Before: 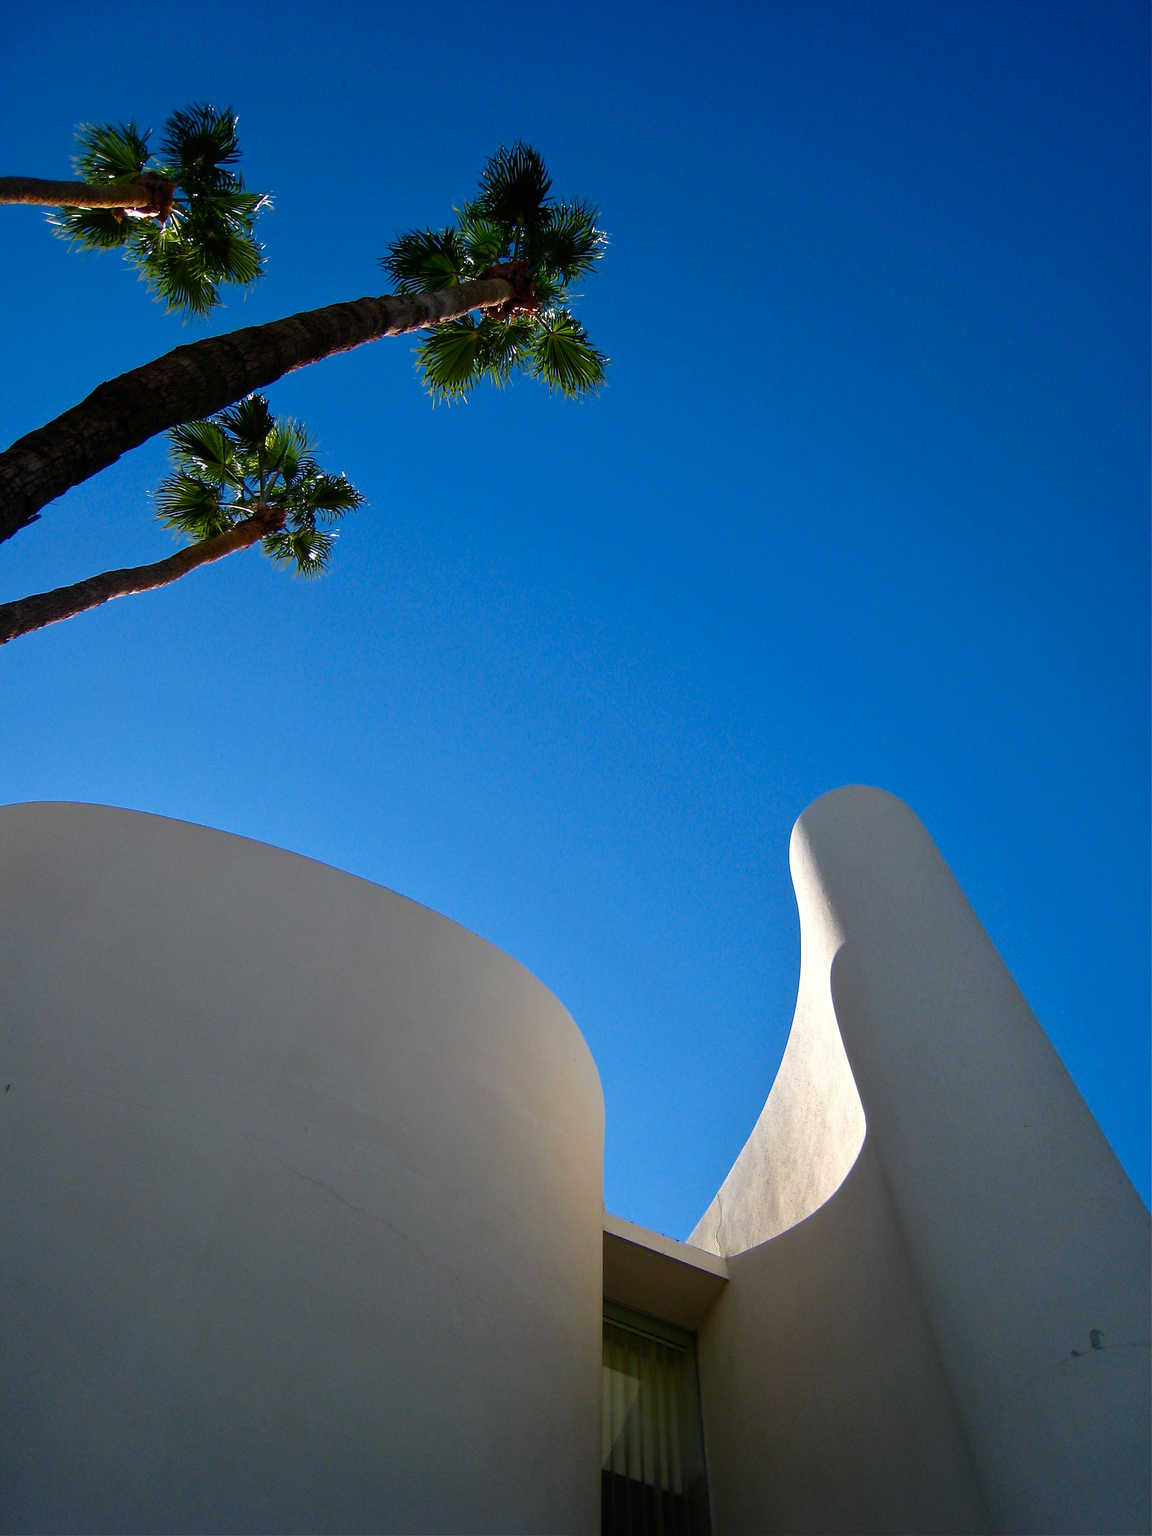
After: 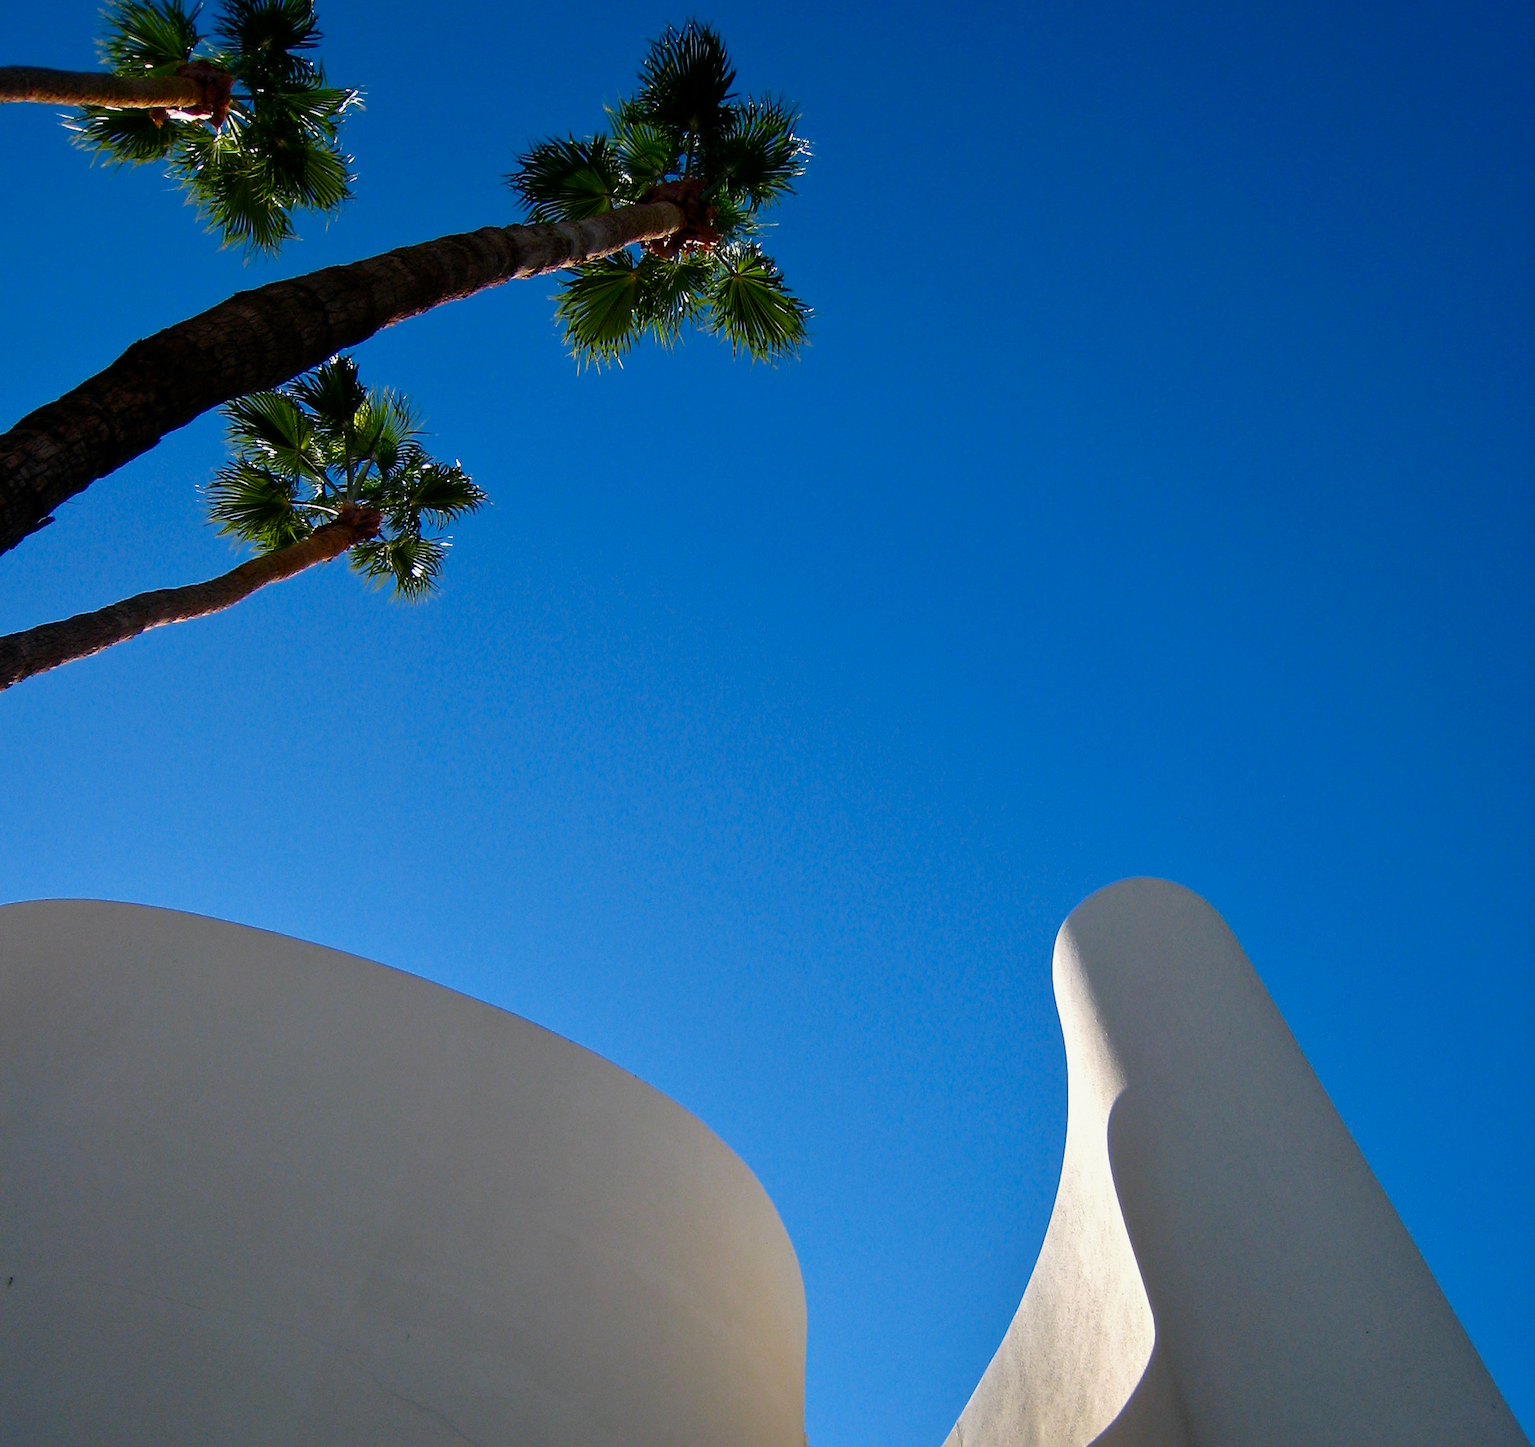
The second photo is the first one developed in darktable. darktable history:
exposure: black level correction 0.001, compensate highlight preservation false
shadows and highlights: shadows -20, white point adjustment -2, highlights -35
crop and rotate: top 8.293%, bottom 20.996%
